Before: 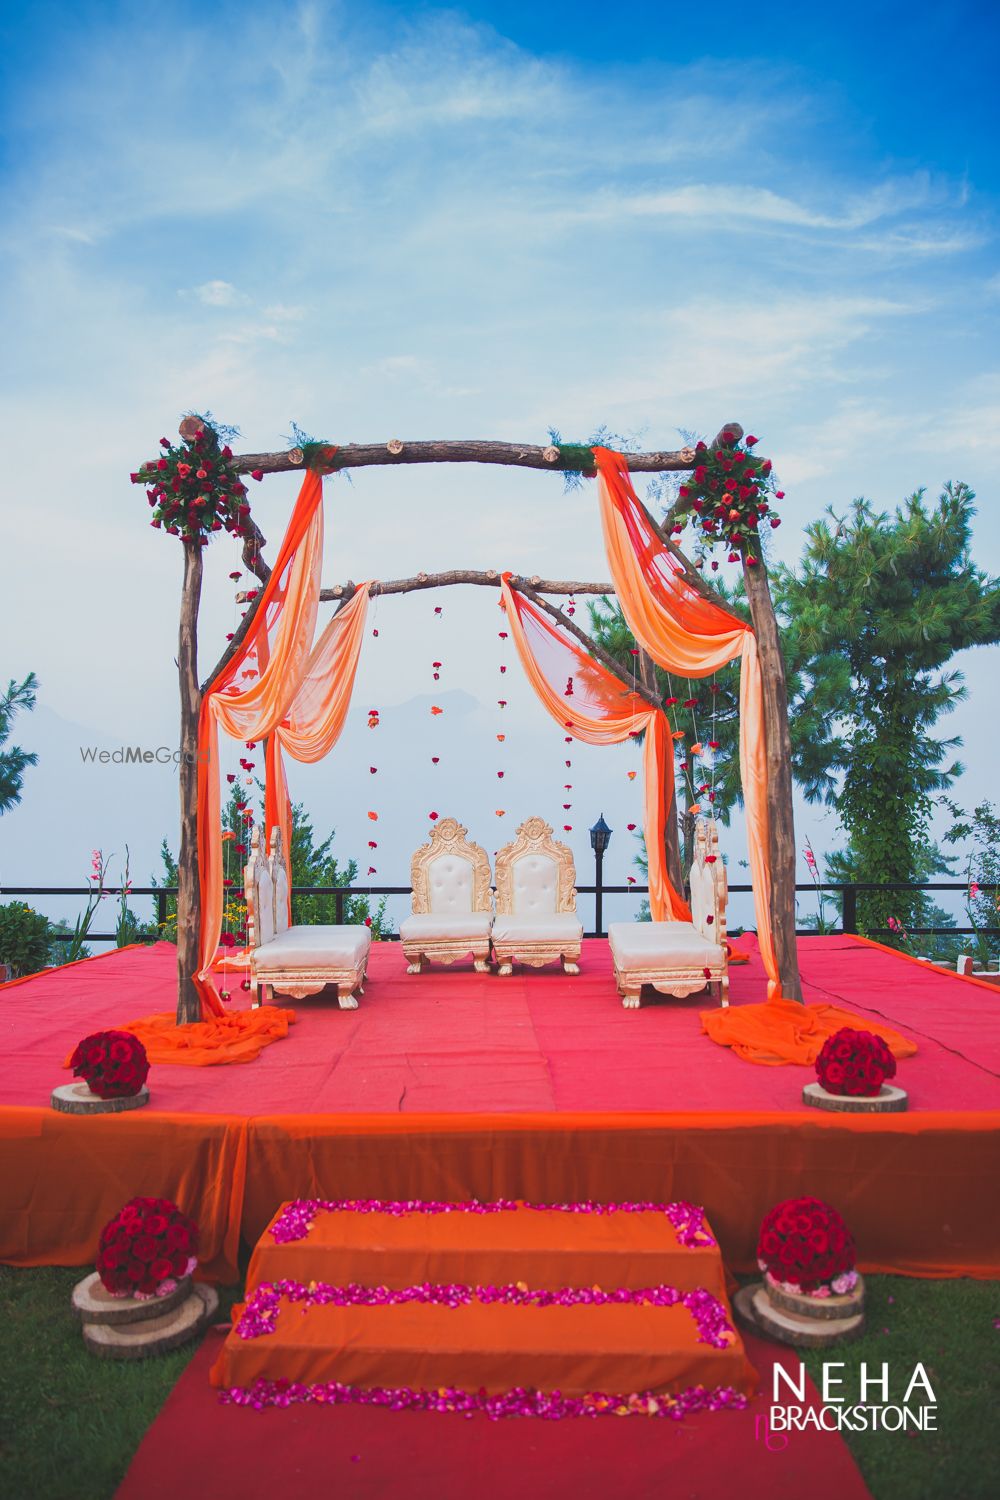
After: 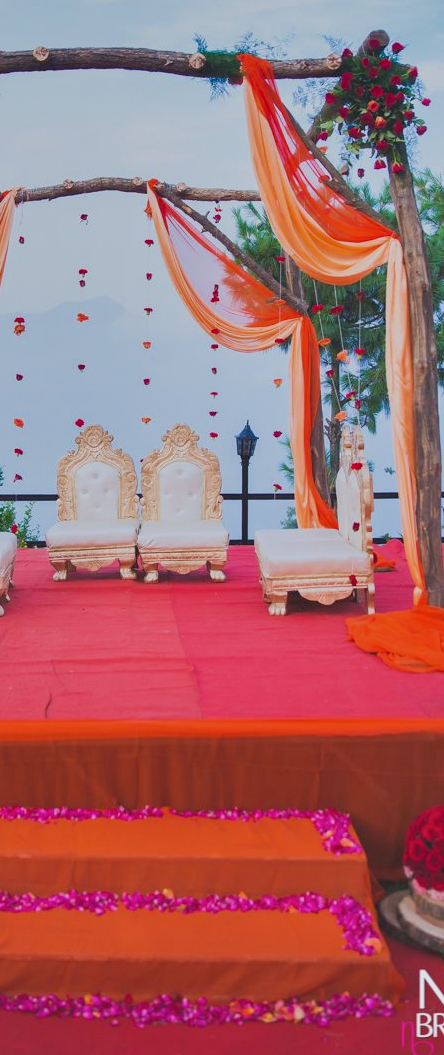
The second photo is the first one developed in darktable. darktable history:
filmic rgb: black relative exposure -15 EV, white relative exposure 3 EV, threshold 6 EV, target black luminance 0%, hardness 9.27, latitude 99%, contrast 0.912, shadows ↔ highlights balance 0.505%, add noise in highlights 0, color science v3 (2019), use custom middle-gray values true, iterations of high-quality reconstruction 0, contrast in highlights soft, enable highlight reconstruction true
shadows and highlights: soften with gaussian
white balance: red 0.974, blue 1.044
crop: left 35.432%, top 26.233%, right 20.145%, bottom 3.432%
